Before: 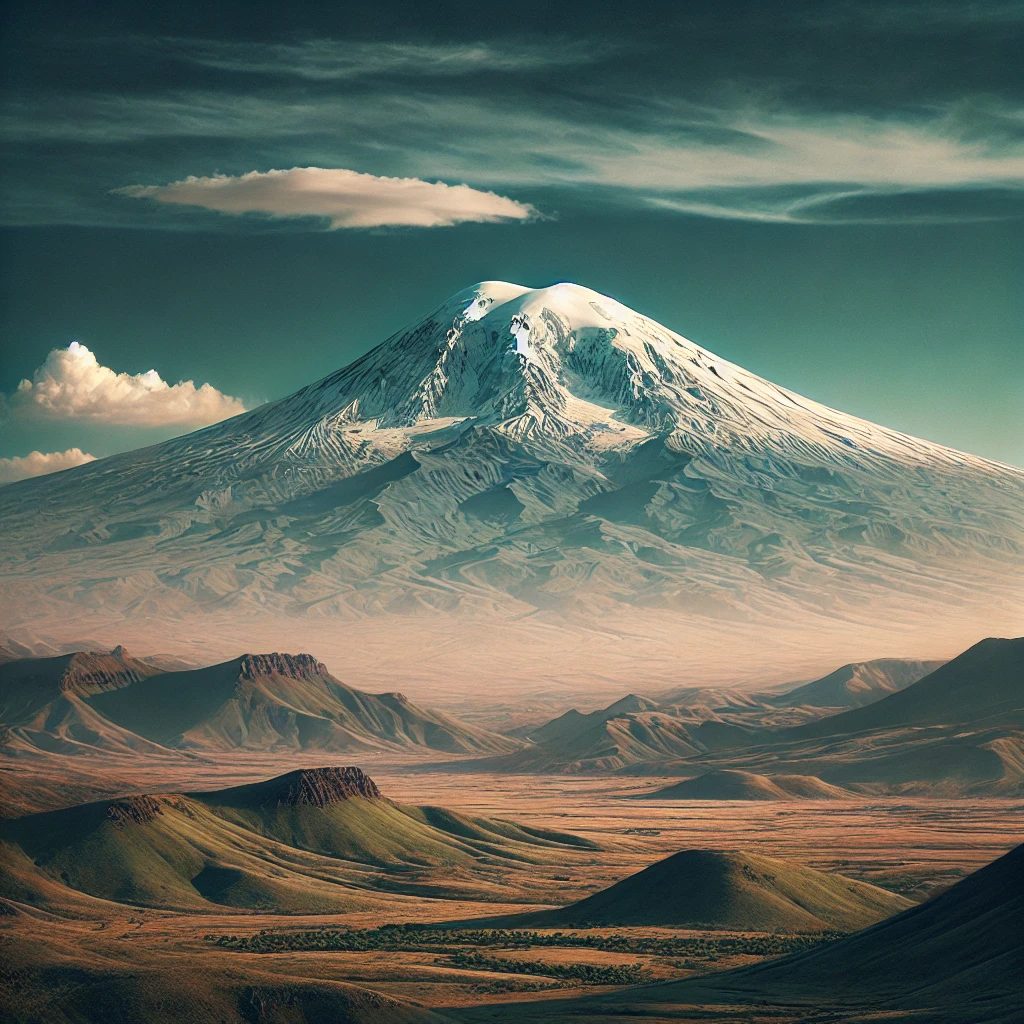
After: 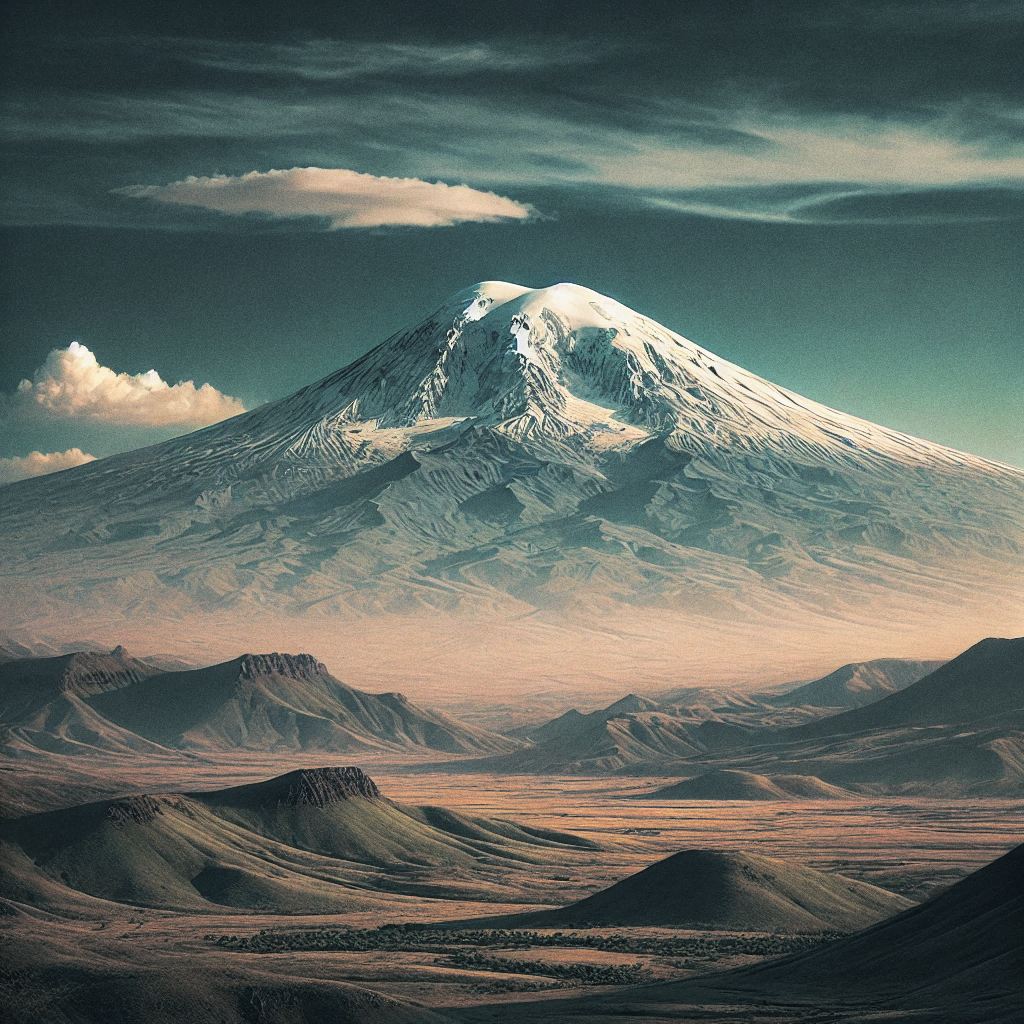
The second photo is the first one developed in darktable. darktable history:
grain: coarseness 0.09 ISO
split-toning: shadows › hue 201.6°, shadows › saturation 0.16, highlights › hue 50.4°, highlights › saturation 0.2, balance -49.9
